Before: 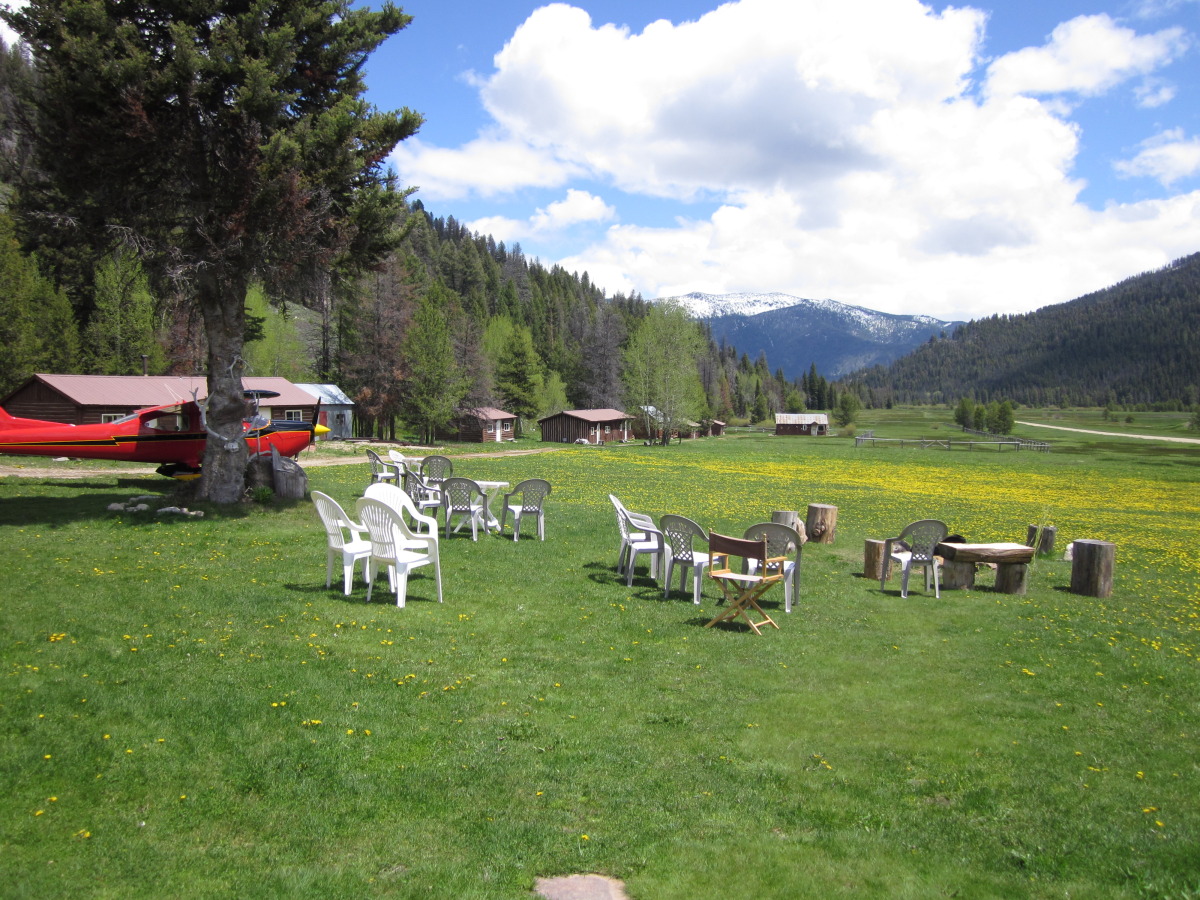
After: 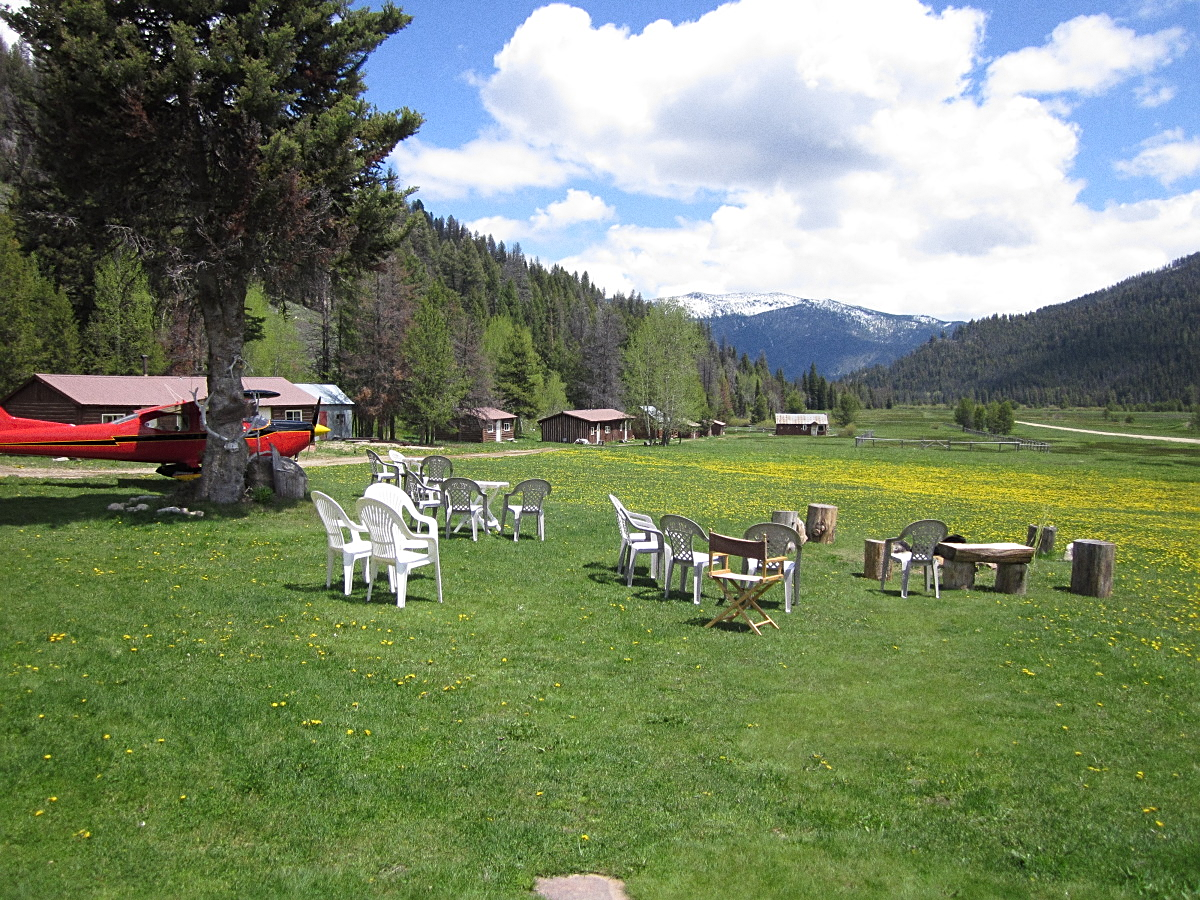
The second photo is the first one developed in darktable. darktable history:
sharpen: on, module defaults
grain: on, module defaults
